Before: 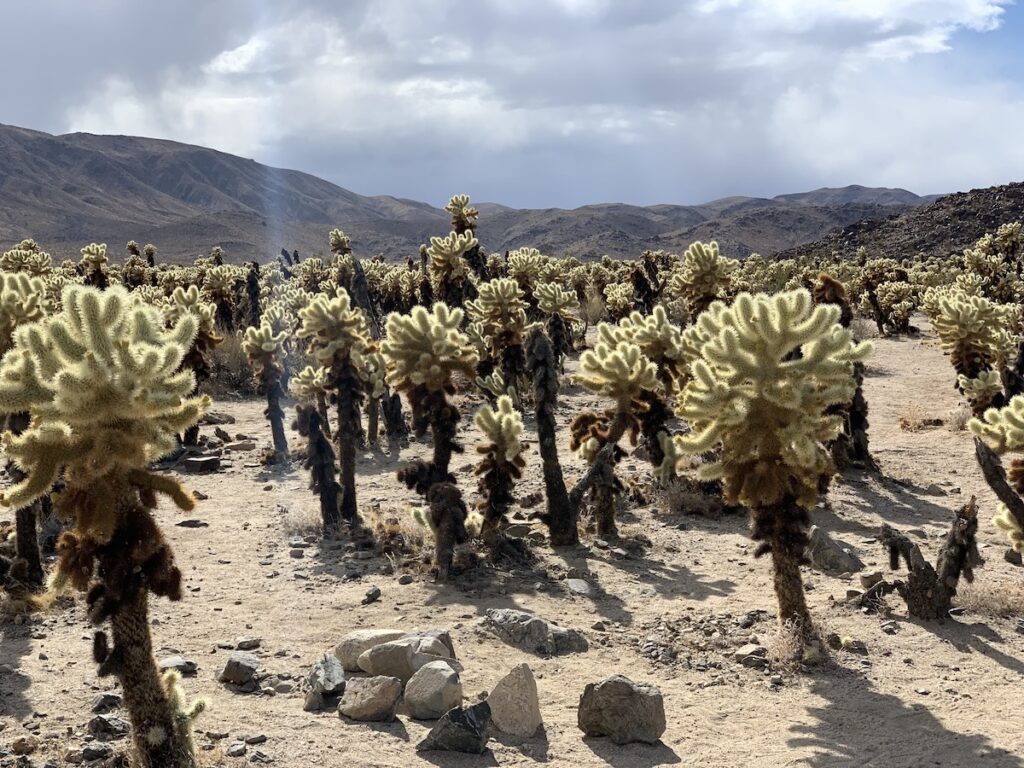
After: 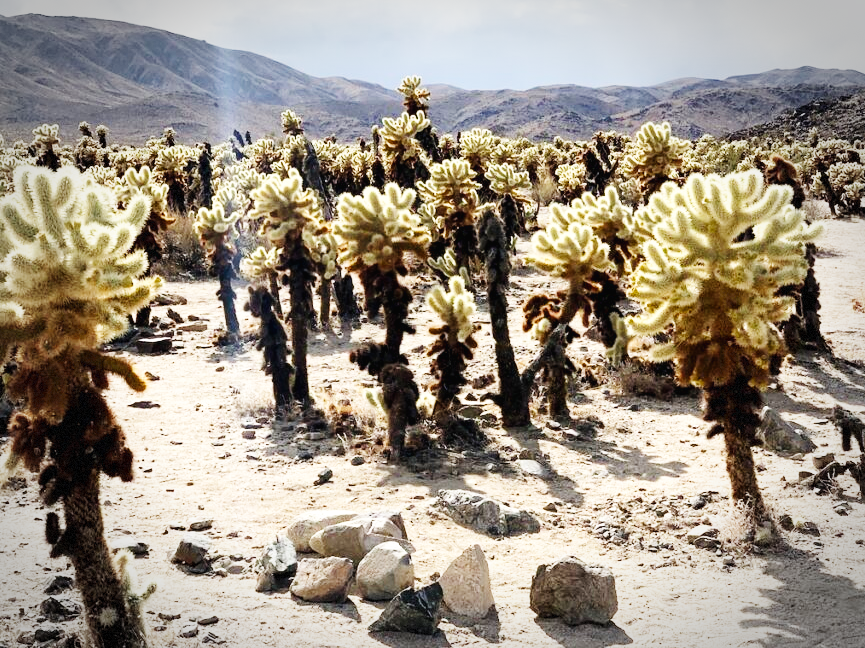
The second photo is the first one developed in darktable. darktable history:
vignetting: fall-off start 67.47%, fall-off radius 67.45%, automatic ratio true, dithering 8-bit output
base curve: curves: ch0 [(0, 0.003) (0.001, 0.002) (0.006, 0.004) (0.02, 0.022) (0.048, 0.086) (0.094, 0.234) (0.162, 0.431) (0.258, 0.629) (0.385, 0.8) (0.548, 0.918) (0.751, 0.988) (1, 1)], preserve colors none
crop and rotate: left 4.772%, top 15.507%, right 10.659%
